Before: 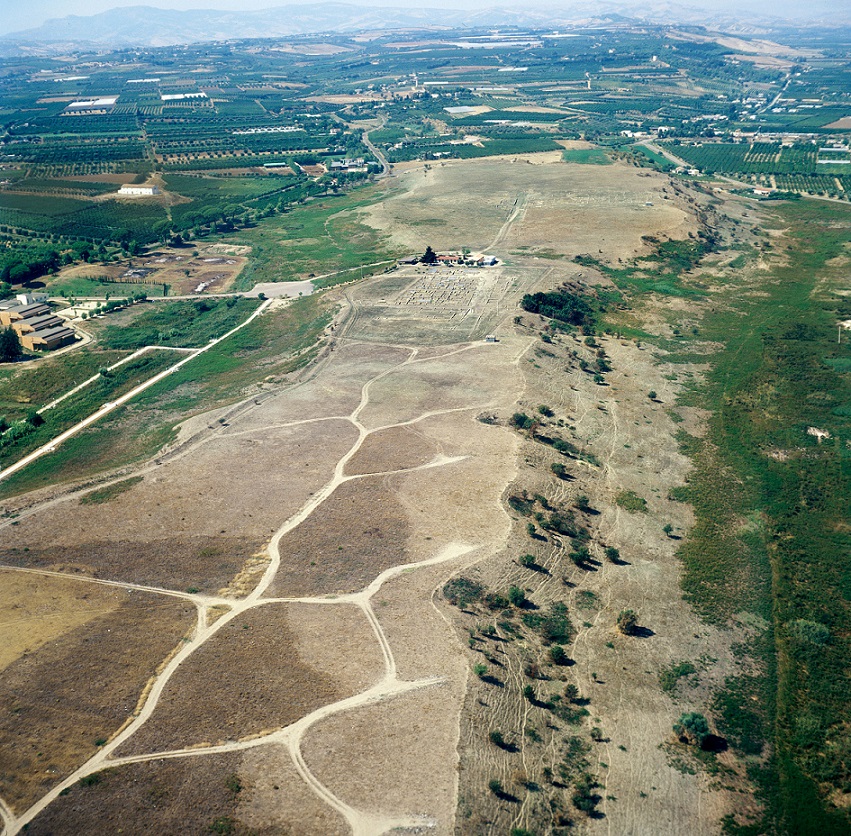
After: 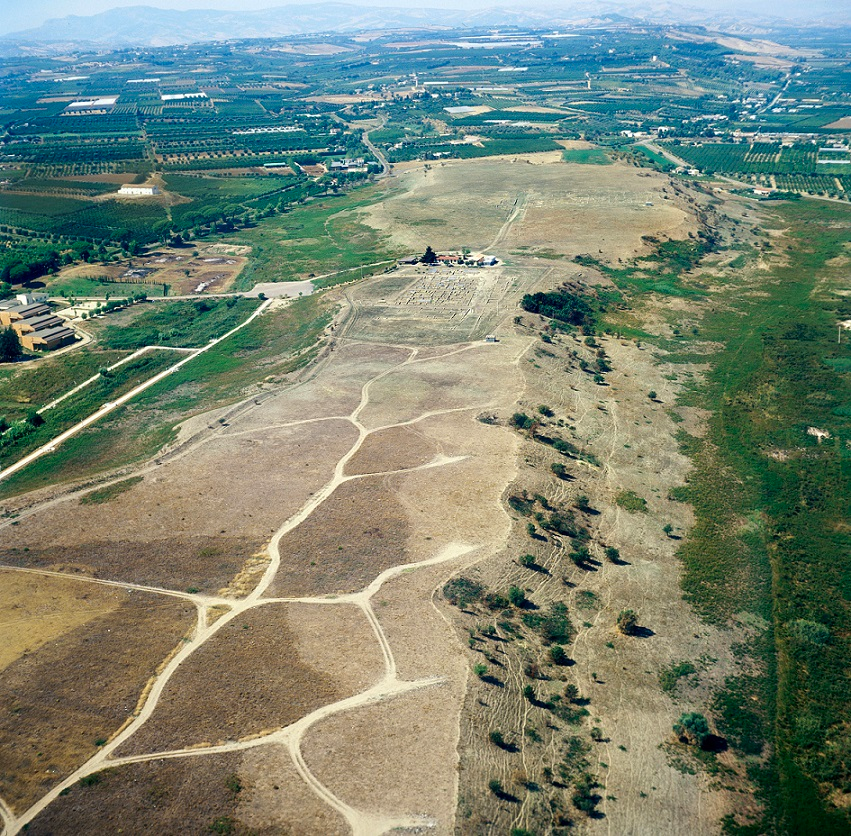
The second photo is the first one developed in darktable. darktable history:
contrast brightness saturation: contrast 0.042, saturation 0.164
